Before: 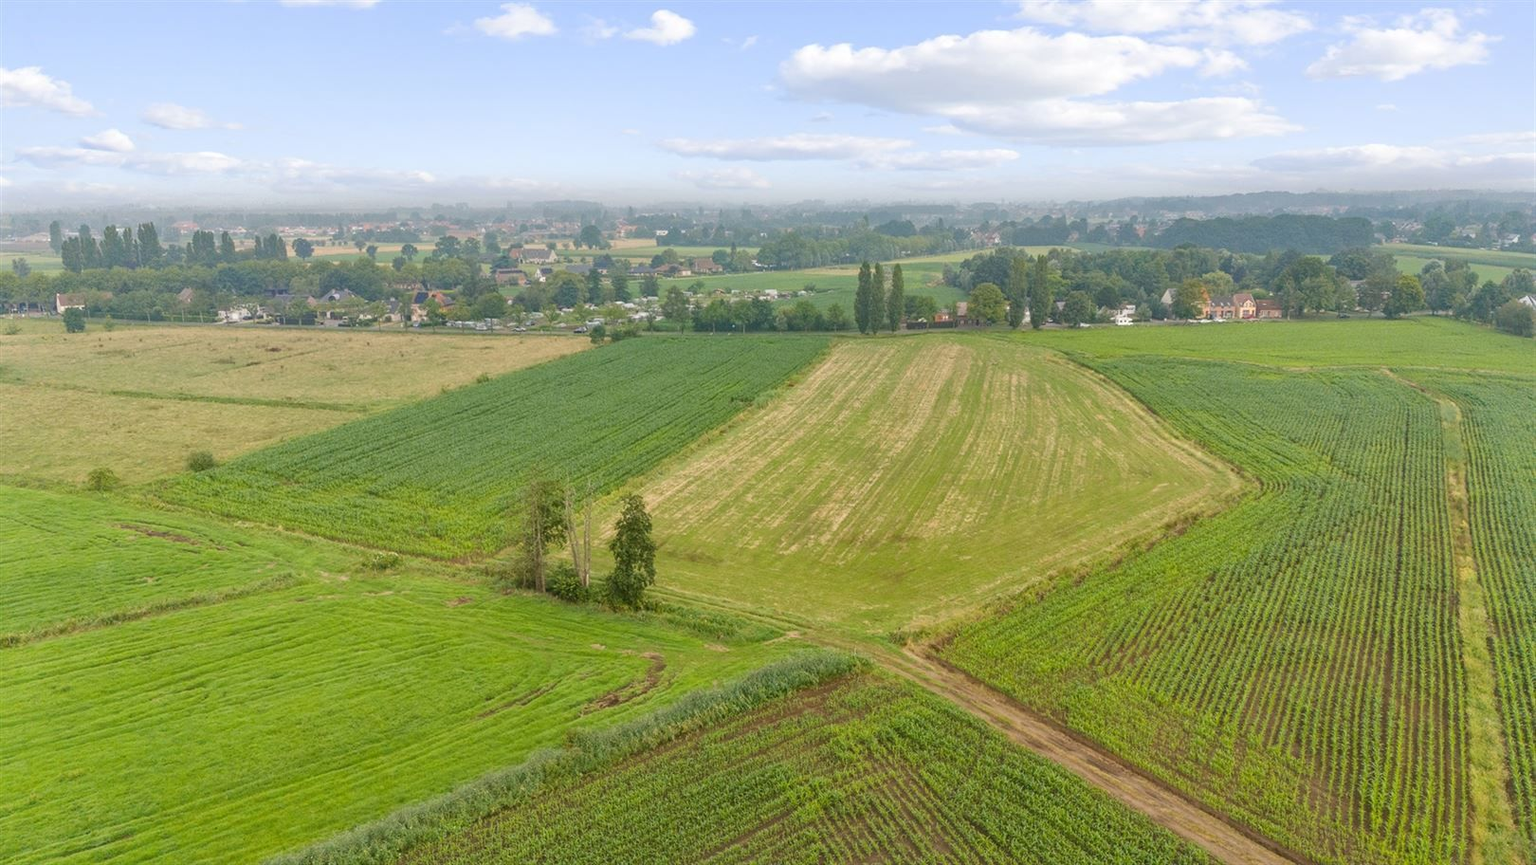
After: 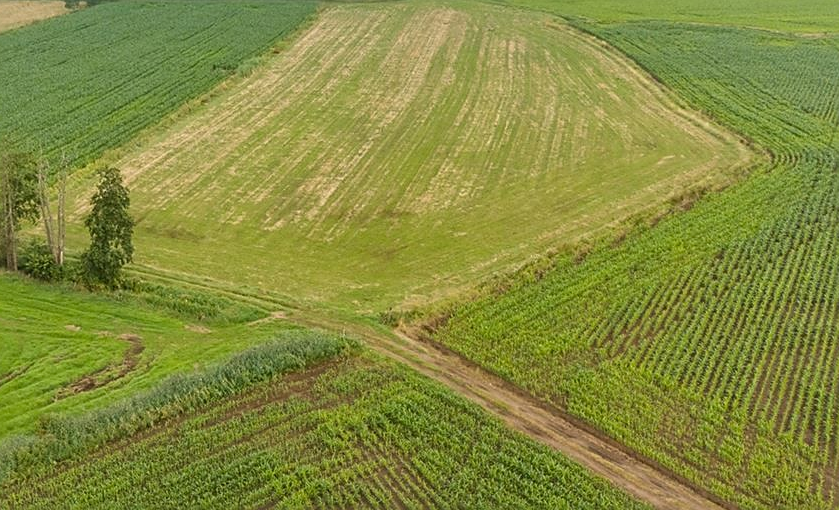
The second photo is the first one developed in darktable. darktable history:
tone equalizer: on, module defaults
crop: left 34.479%, top 38.822%, right 13.718%, bottom 5.172%
sharpen: on, module defaults
